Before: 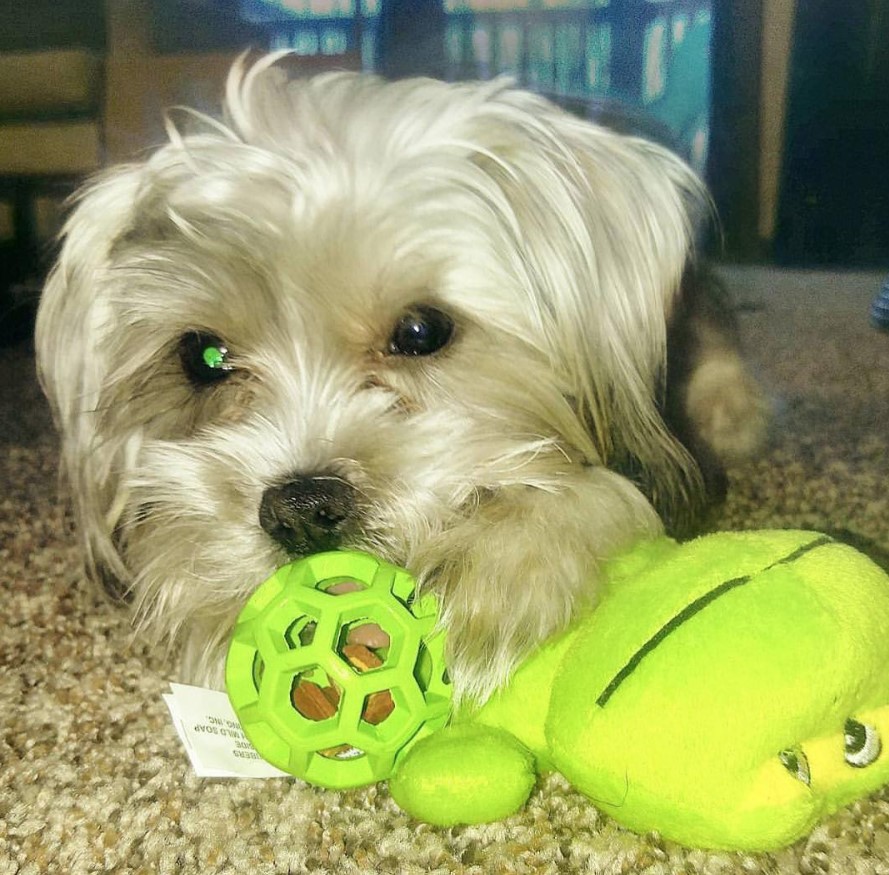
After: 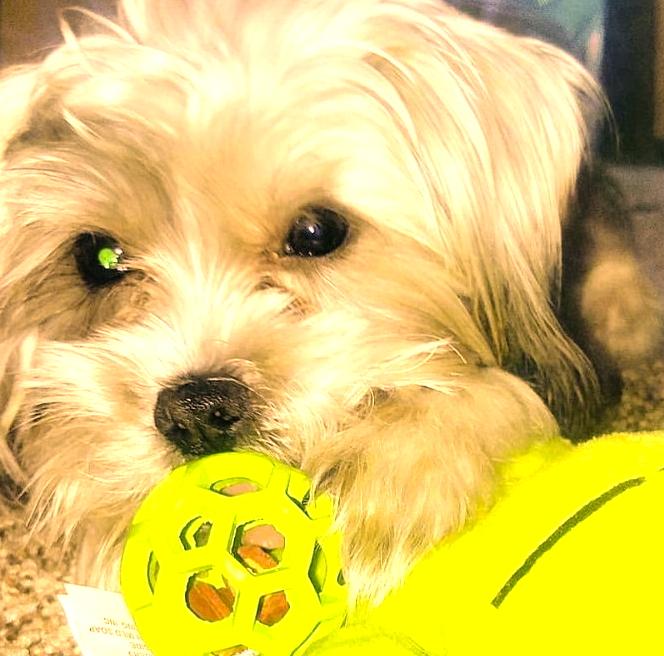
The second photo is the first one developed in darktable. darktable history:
crop and rotate: left 11.827%, top 11.326%, right 13.38%, bottom 13.65%
tone equalizer: -8 EV -0.787 EV, -7 EV -0.727 EV, -6 EV -0.631 EV, -5 EV -0.391 EV, -3 EV 0.381 EV, -2 EV 0.6 EV, -1 EV 0.687 EV, +0 EV 0.744 EV
exposure: black level correction 0, exposure 0 EV, compensate highlight preservation false
color correction: highlights a* 22.56, highlights b* 22.18
